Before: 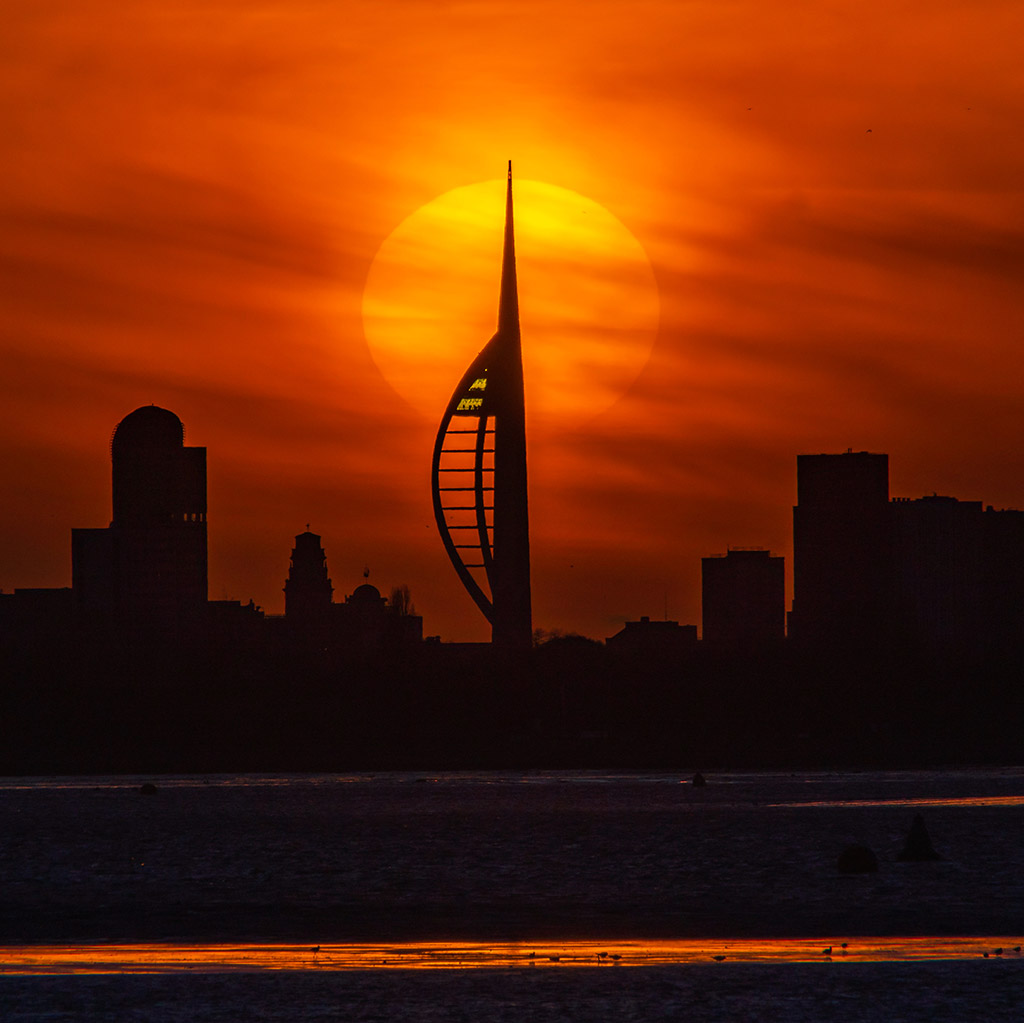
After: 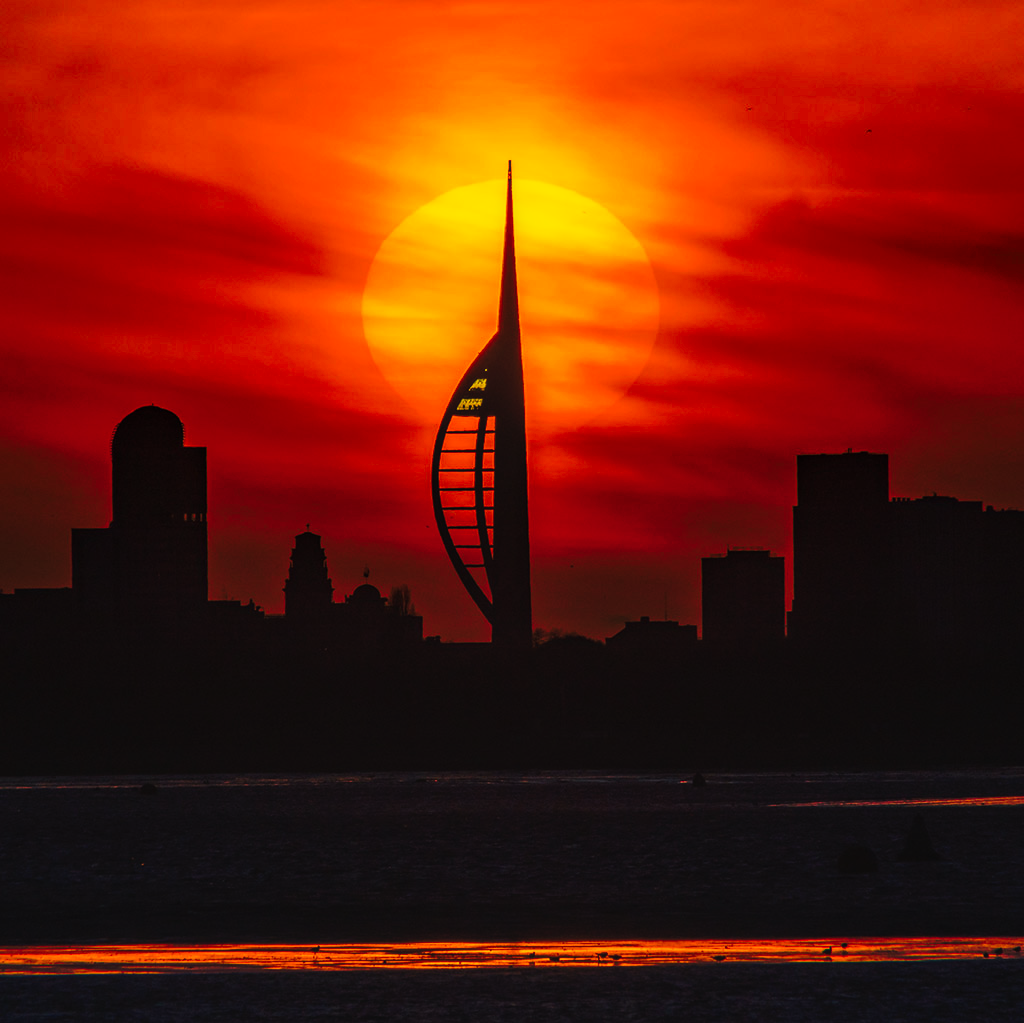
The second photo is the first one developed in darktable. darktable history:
tone curve: curves: ch0 [(0, 0.032) (0.094, 0.08) (0.265, 0.208) (0.41, 0.417) (0.498, 0.496) (0.638, 0.673) (0.819, 0.841) (0.96, 0.899)]; ch1 [(0, 0) (0.161, 0.092) (0.37, 0.302) (0.417, 0.434) (0.495, 0.498) (0.576, 0.589) (0.725, 0.765) (1, 1)]; ch2 [(0, 0) (0.352, 0.403) (0.45, 0.469) (0.521, 0.515) (0.59, 0.579) (1, 1)], preserve colors none
color correction: highlights b* 0.032, saturation 1.08
local contrast: on, module defaults
